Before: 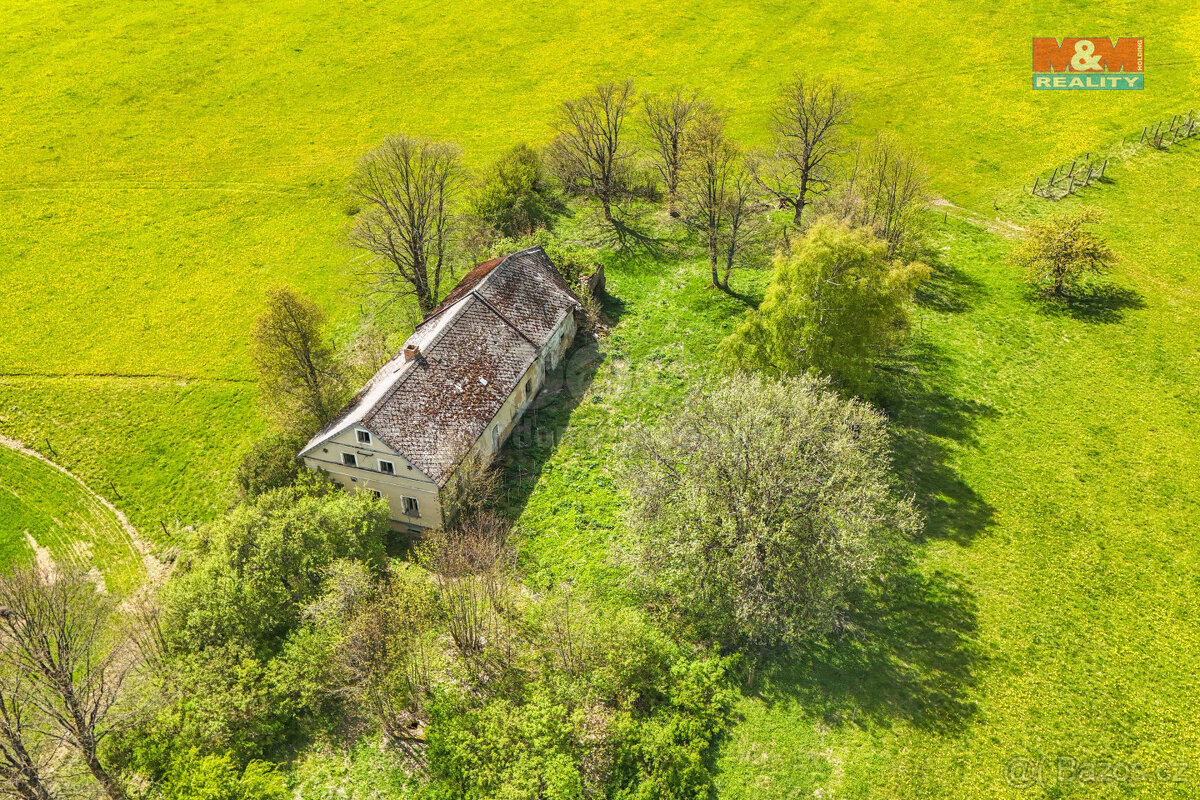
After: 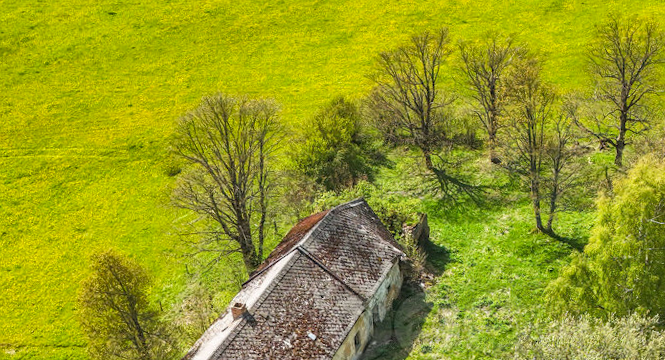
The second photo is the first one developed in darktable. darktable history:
crop: left 15.306%, top 9.065%, right 30.789%, bottom 48.638%
shadows and highlights: shadows 40, highlights -54, highlights color adjustment 46%, low approximation 0.01, soften with gaussian
rotate and perspective: rotation -2.56°, automatic cropping off
